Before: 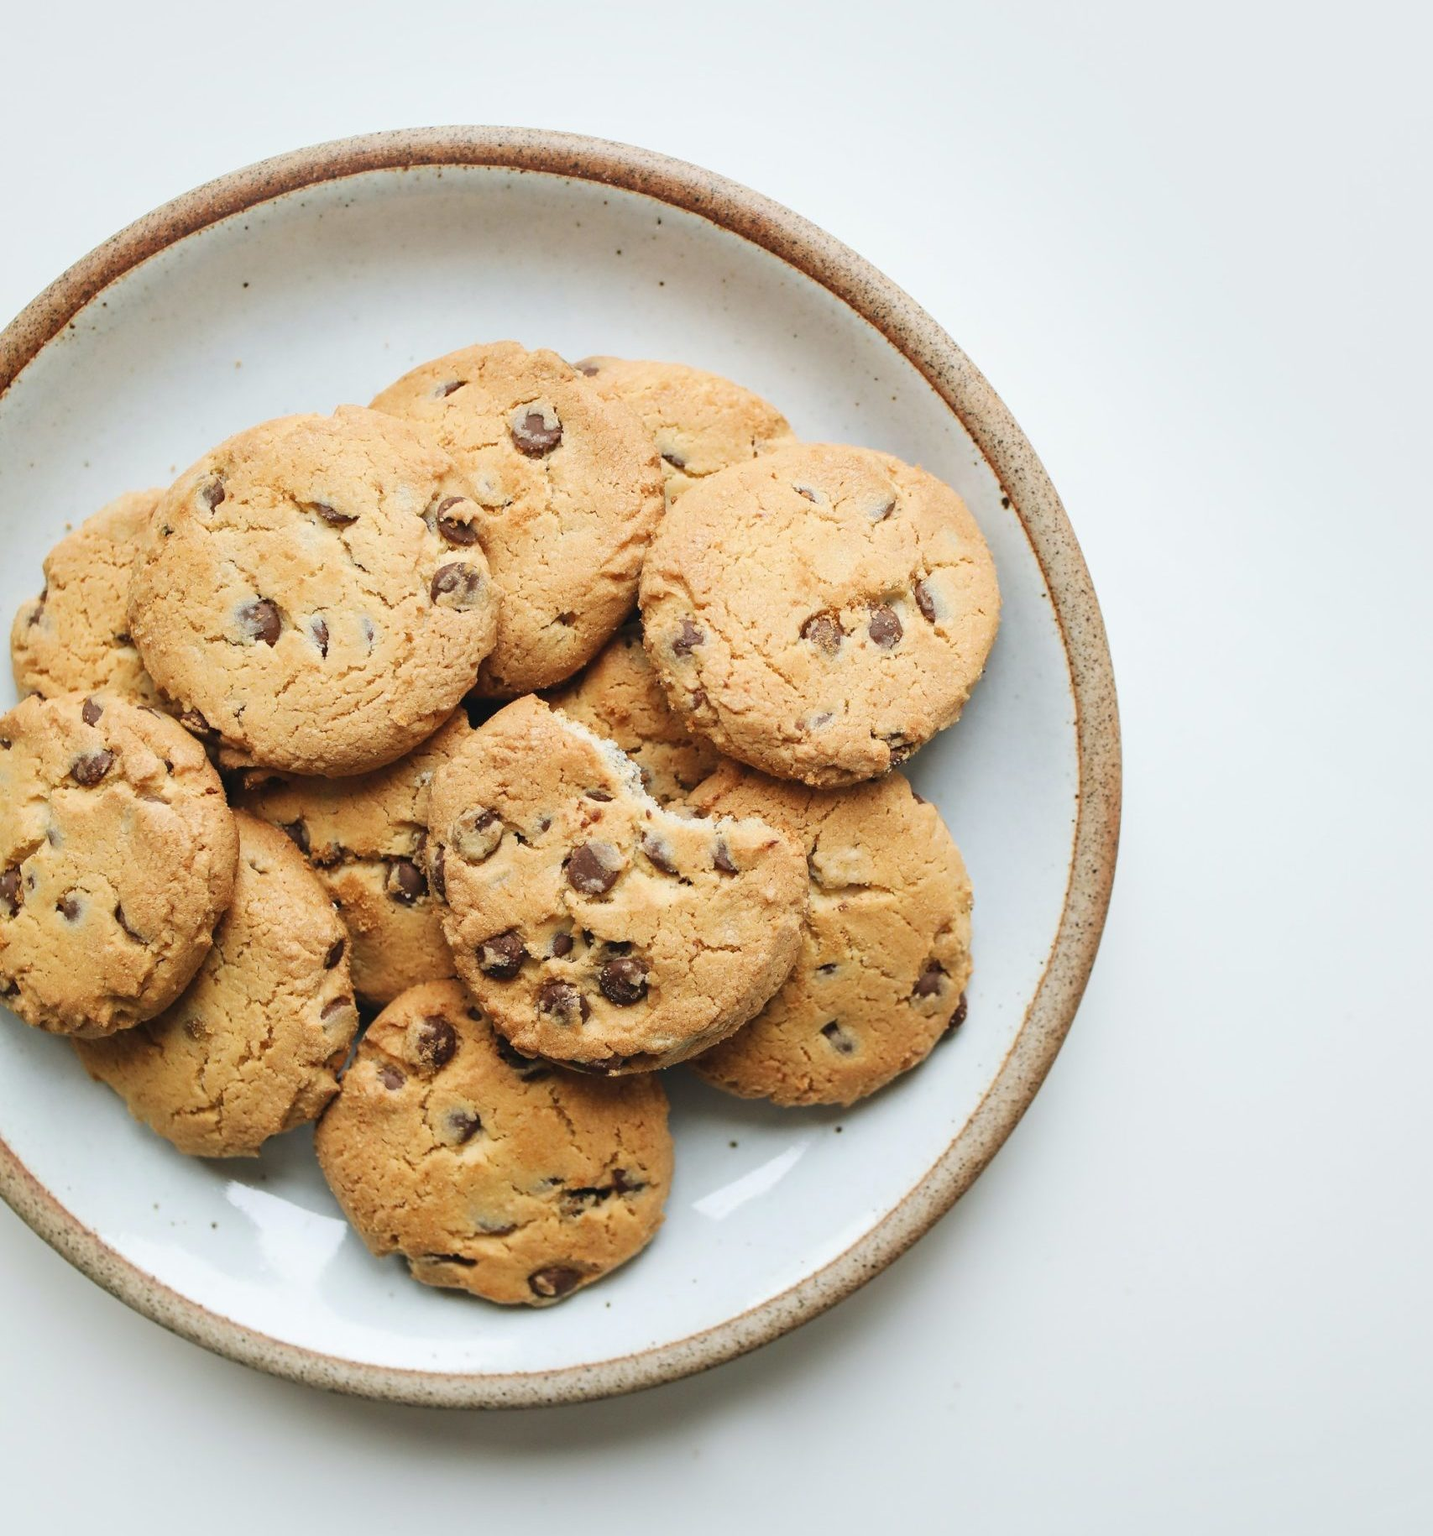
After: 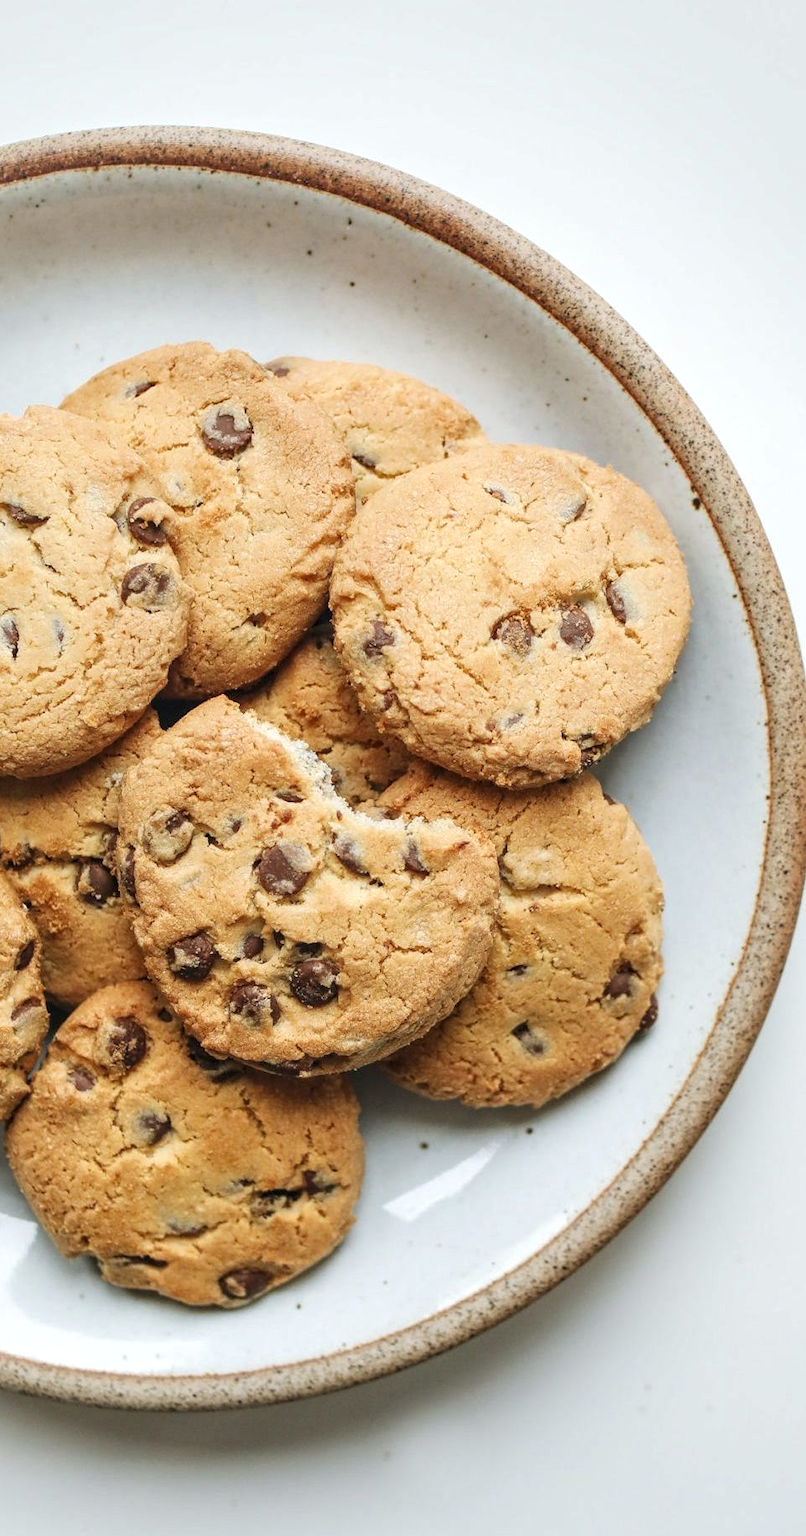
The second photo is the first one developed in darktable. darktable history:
crop: left 21.674%, right 22.086%
shadows and highlights: radius 334.93, shadows 63.48, highlights 6.06, compress 87.7%, highlights color adjustment 39.73%, soften with gaussian
local contrast: highlights 99%, shadows 86%, detail 160%, midtone range 0.2
